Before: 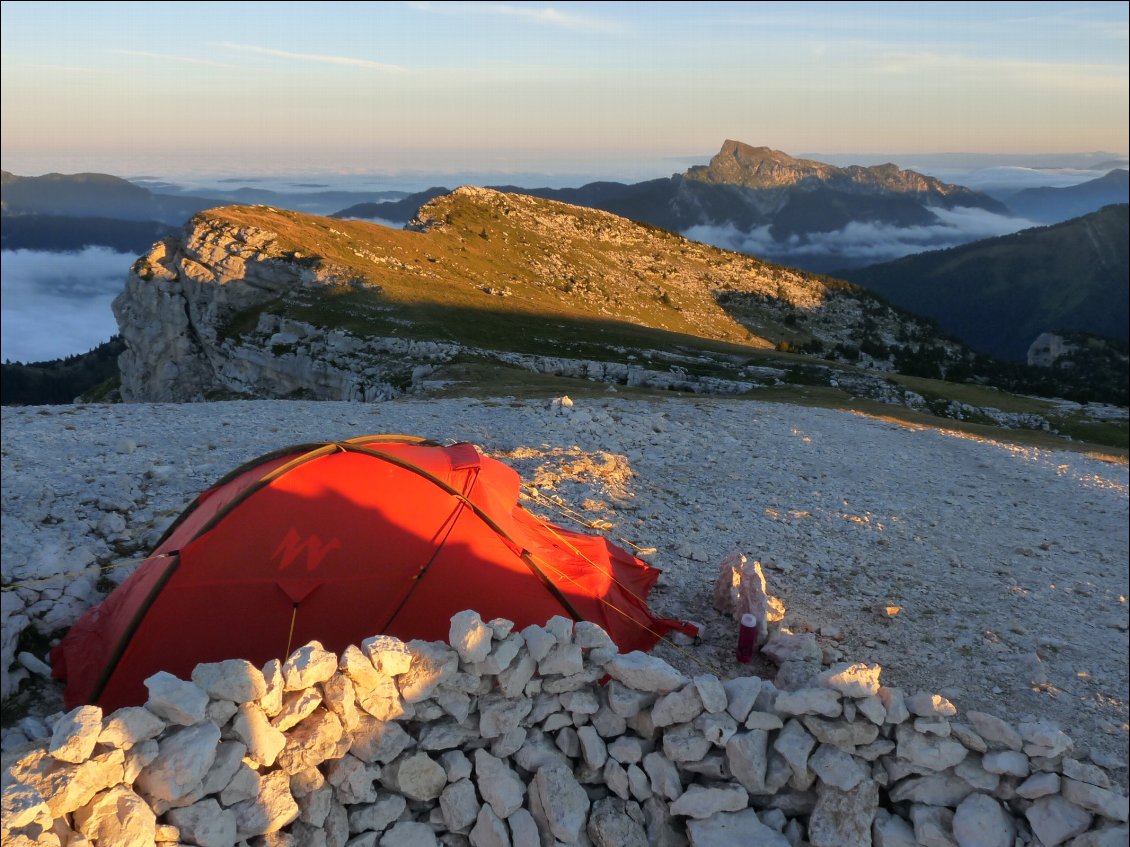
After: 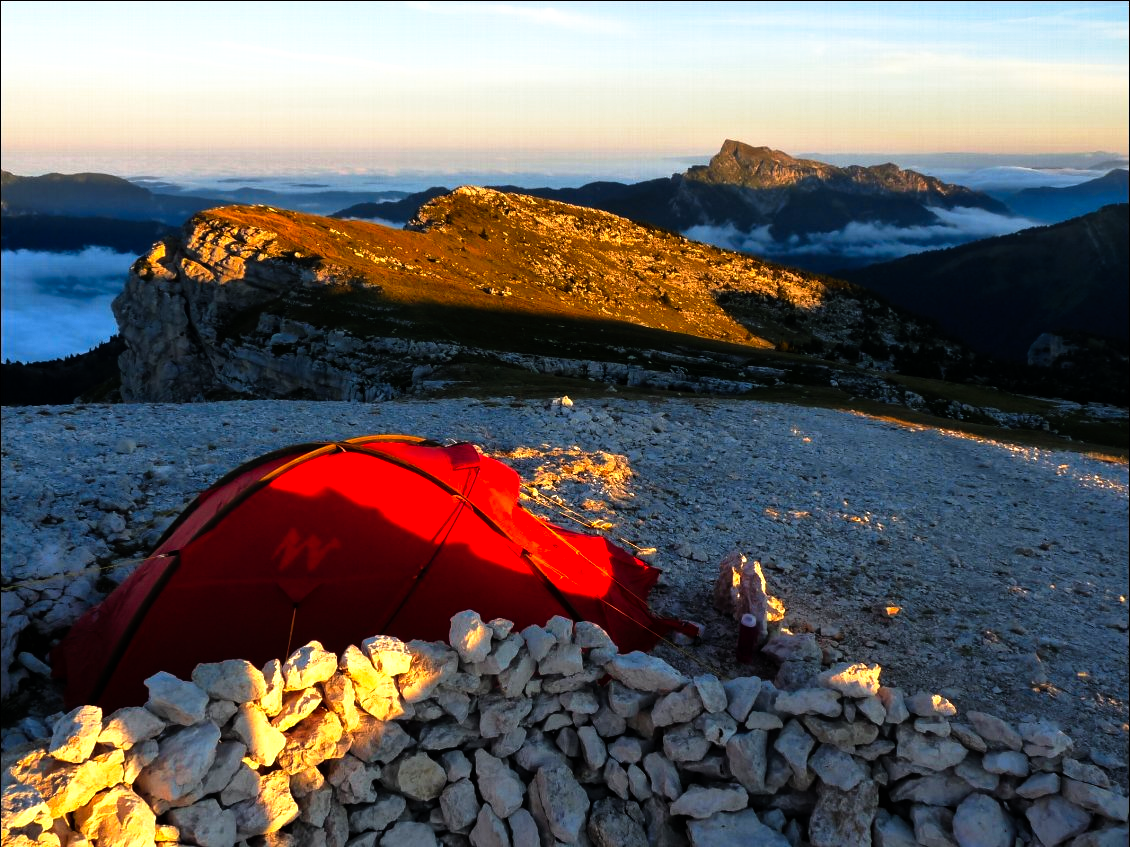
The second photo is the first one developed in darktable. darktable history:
exposure: black level correction 0.001, exposure 0.016 EV, compensate highlight preservation false
tone curve: curves: ch0 [(0, 0) (0.003, 0.001) (0.011, 0.002) (0.025, 0.002) (0.044, 0.006) (0.069, 0.01) (0.1, 0.017) (0.136, 0.023) (0.177, 0.038) (0.224, 0.066) (0.277, 0.118) (0.335, 0.185) (0.399, 0.264) (0.468, 0.365) (0.543, 0.475) (0.623, 0.606) (0.709, 0.759) (0.801, 0.923) (0.898, 0.999) (1, 1)], preserve colors none
